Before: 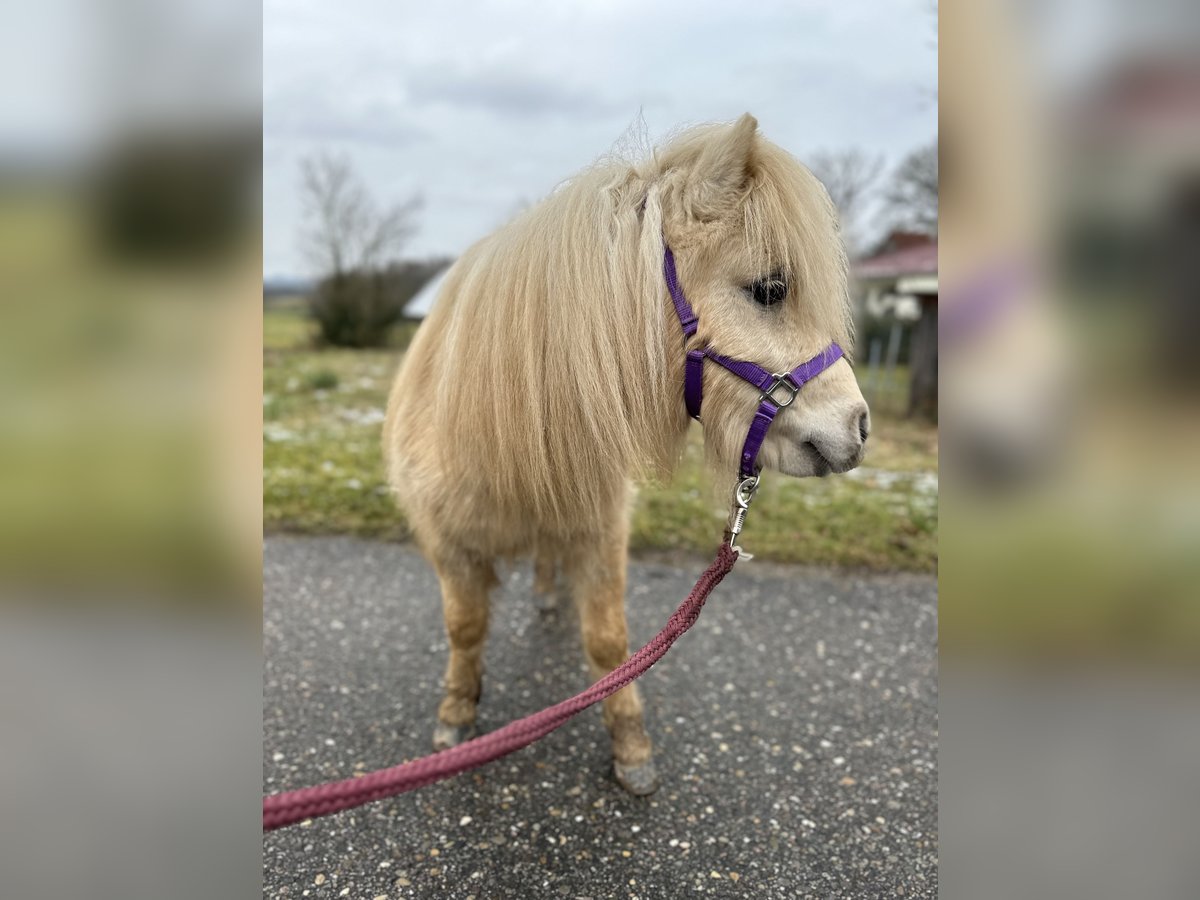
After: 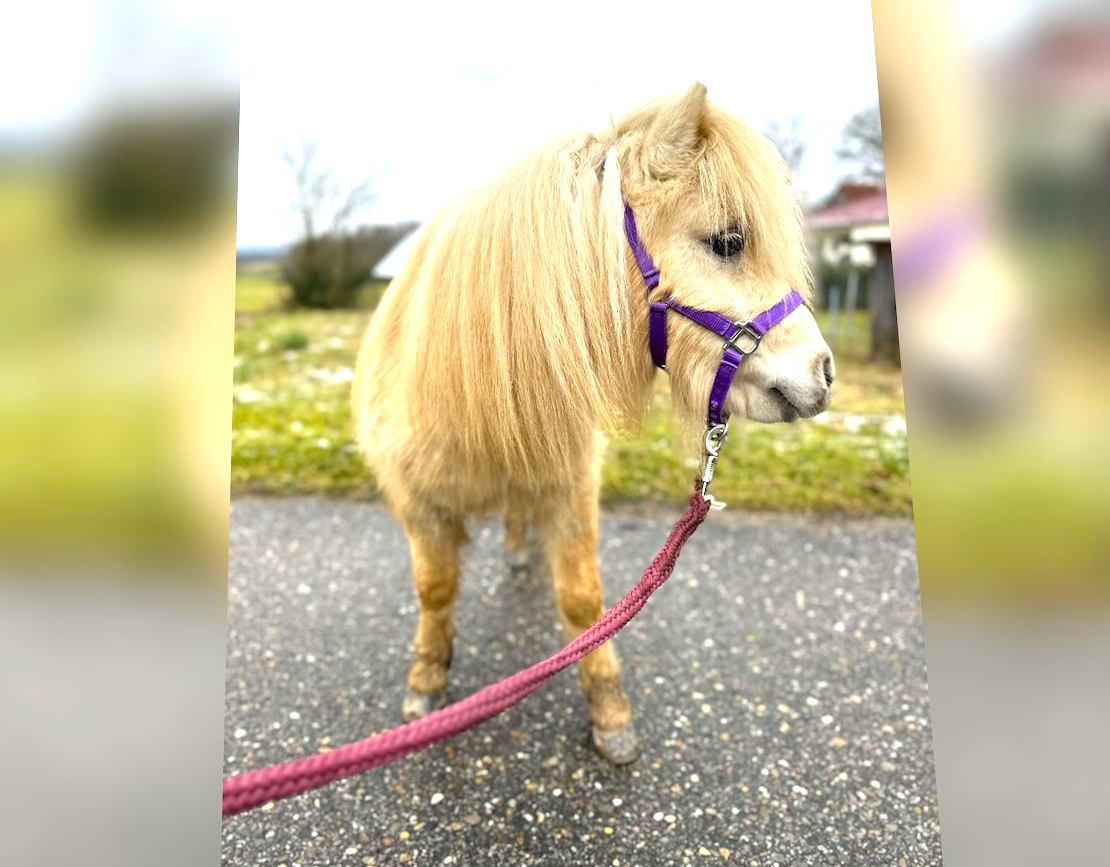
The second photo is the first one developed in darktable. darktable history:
color balance rgb: perceptual saturation grading › global saturation 30%, global vibrance 20%
exposure: black level correction 0, exposure 1.015 EV, compensate exposure bias true, compensate highlight preservation false
rotate and perspective: rotation -1.68°, lens shift (vertical) -0.146, crop left 0.049, crop right 0.912, crop top 0.032, crop bottom 0.96
